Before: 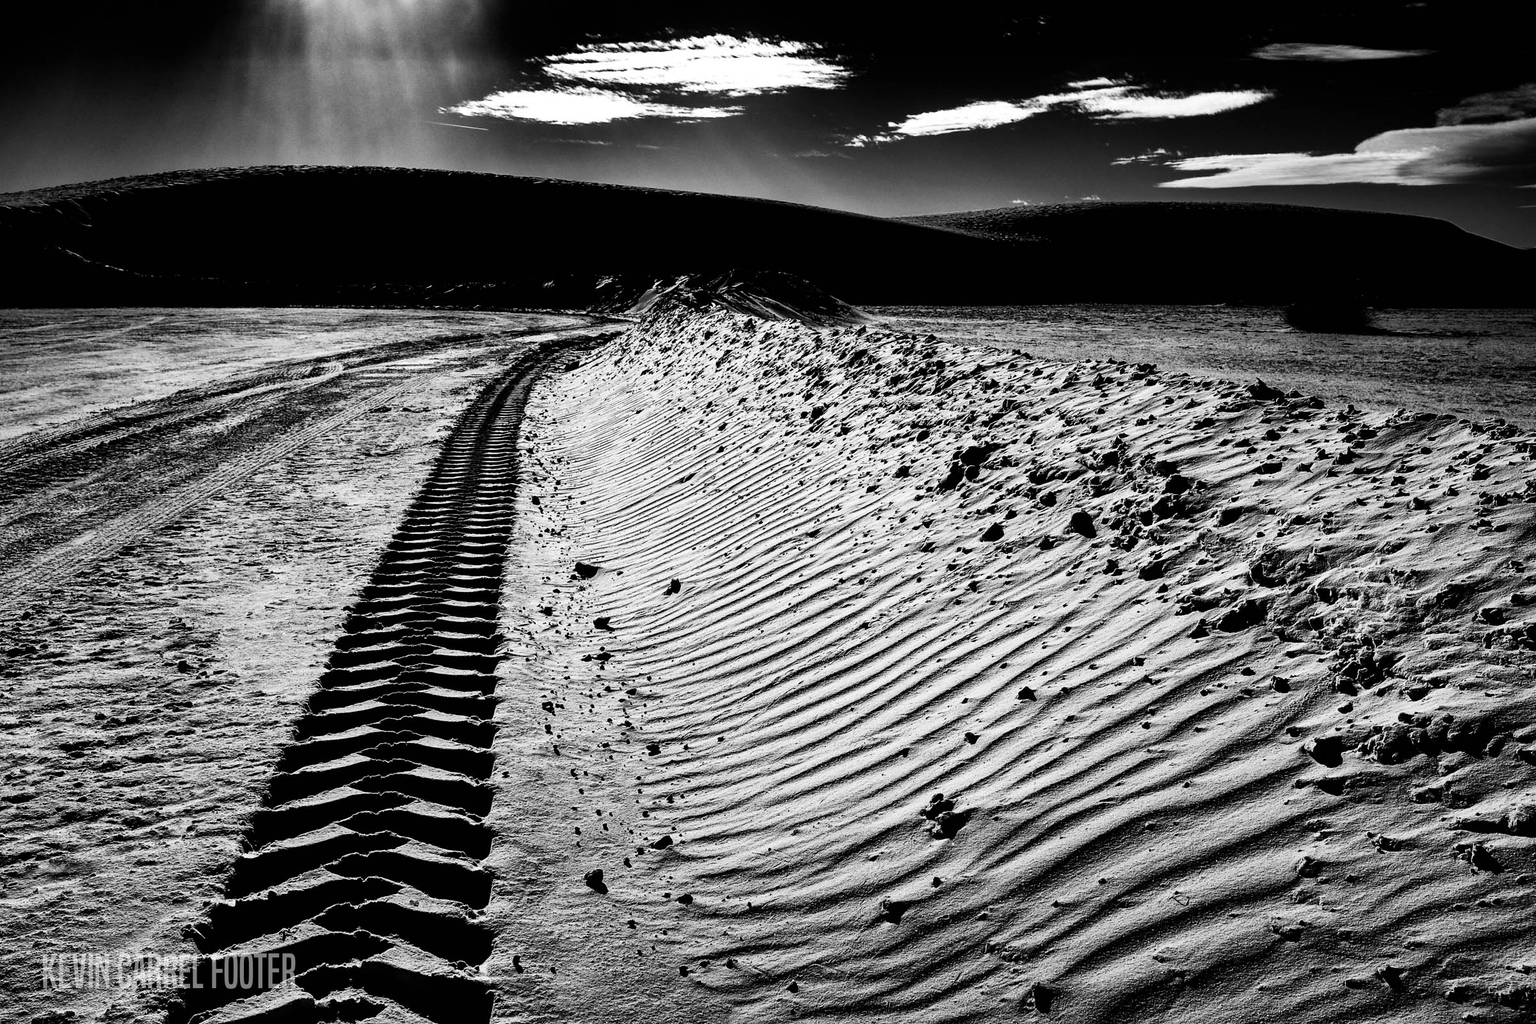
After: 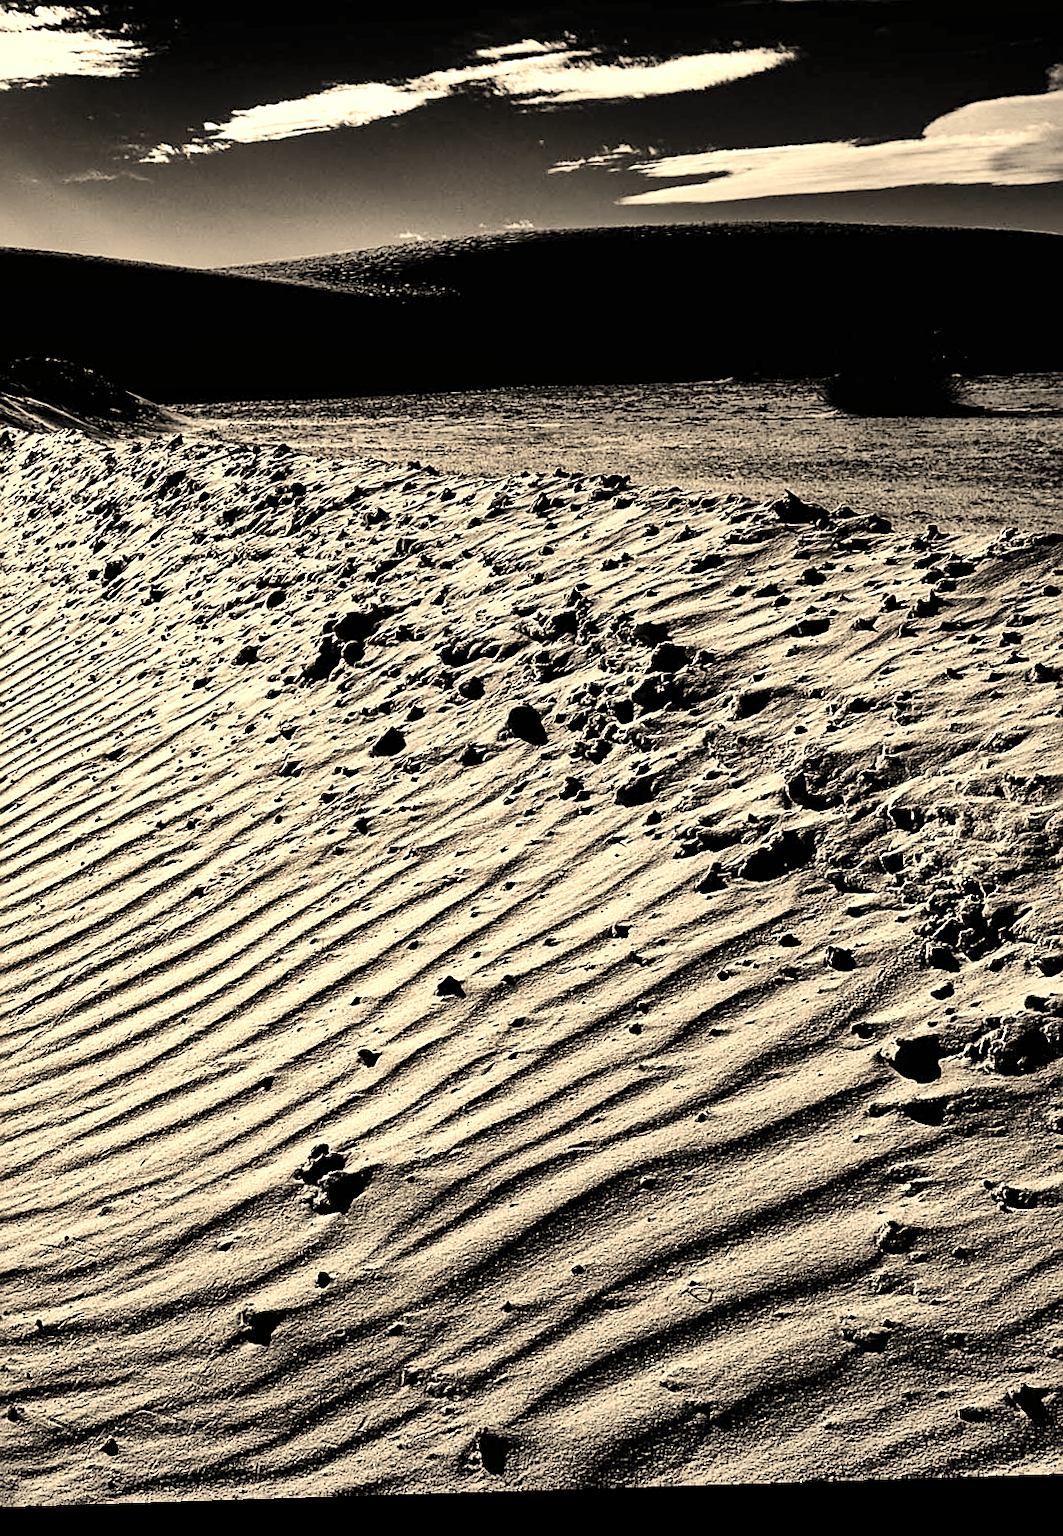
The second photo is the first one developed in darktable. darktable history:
crop: left 47.628%, top 6.643%, right 7.874%
shadows and highlights: shadows 60, soften with gaussian
sharpen: on, module defaults
white balance: red 1.123, blue 0.83
rotate and perspective: rotation -2.22°, lens shift (horizontal) -0.022, automatic cropping off
exposure: exposure 0.236 EV, compensate highlight preservation false
